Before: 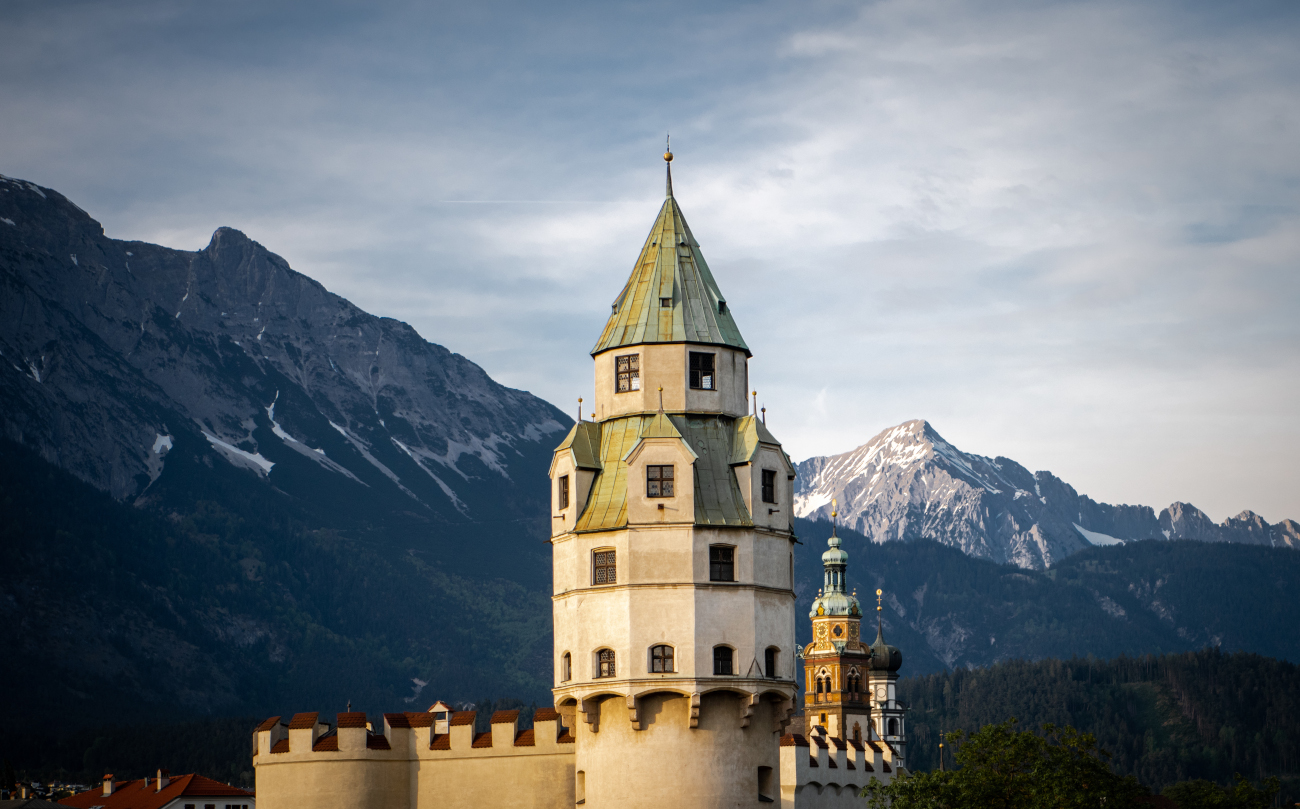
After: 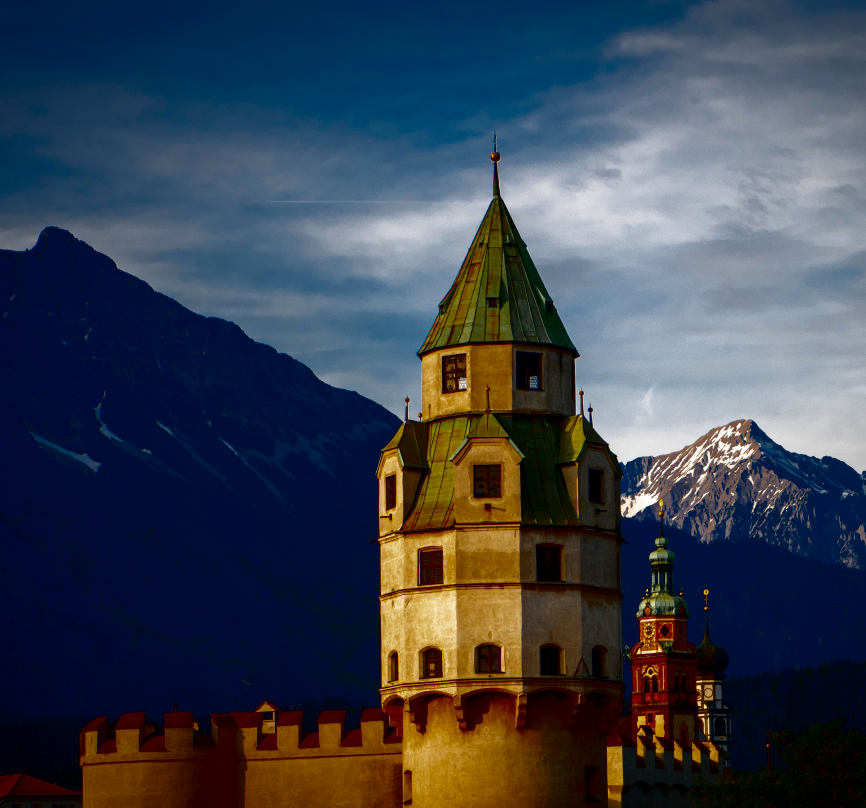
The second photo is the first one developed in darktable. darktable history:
contrast brightness saturation: brightness -1, saturation 1
crop and rotate: left 13.342%, right 19.991%
